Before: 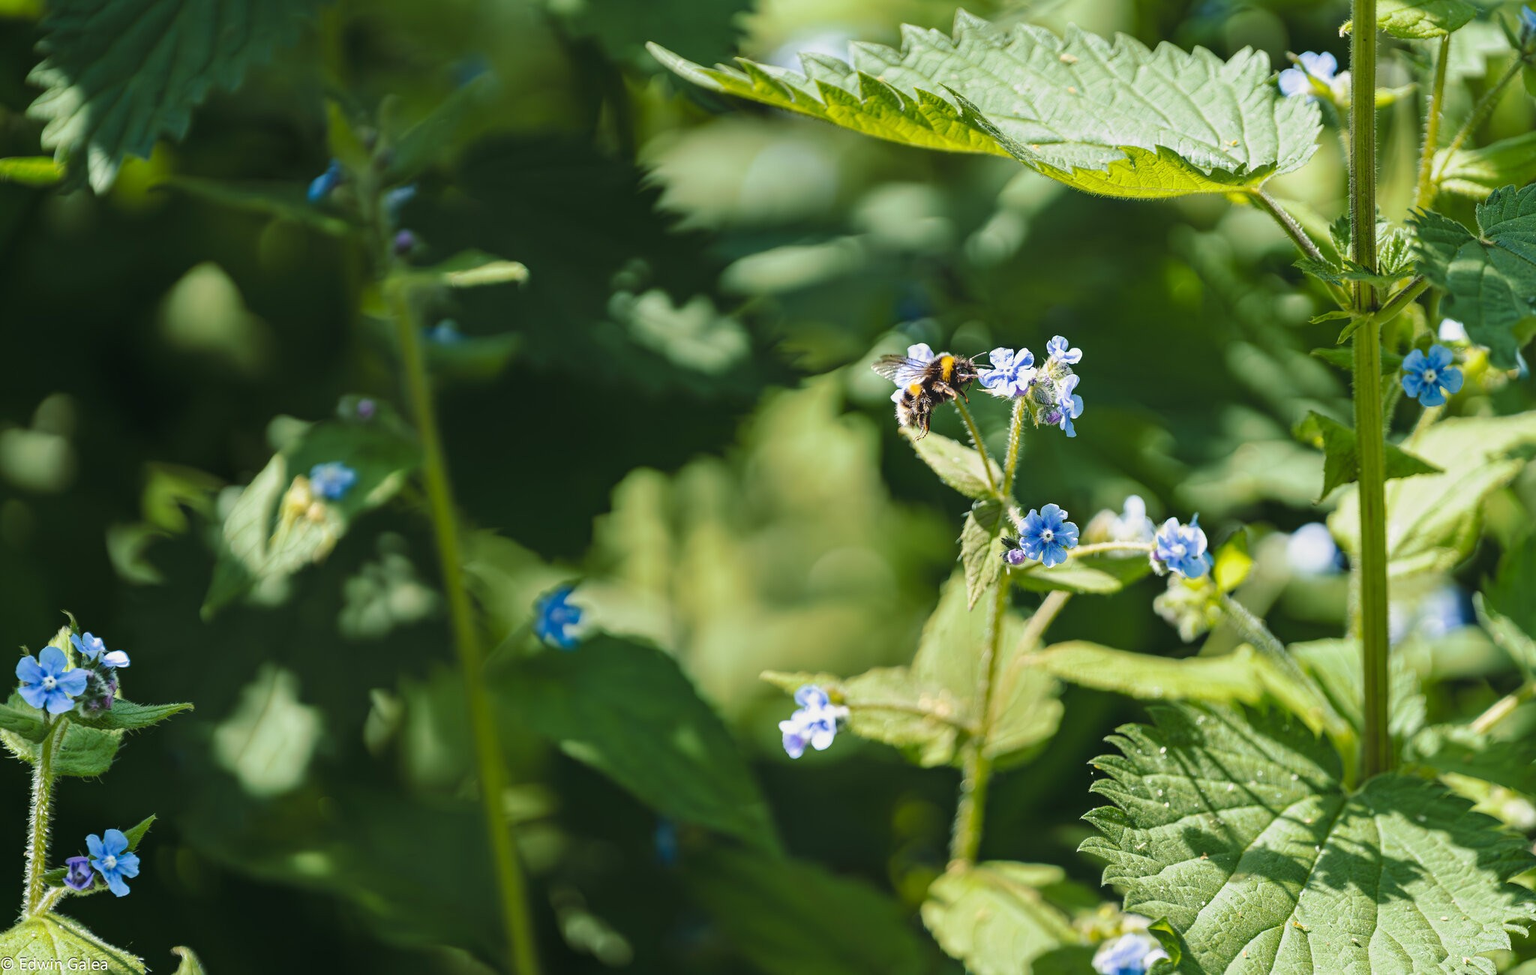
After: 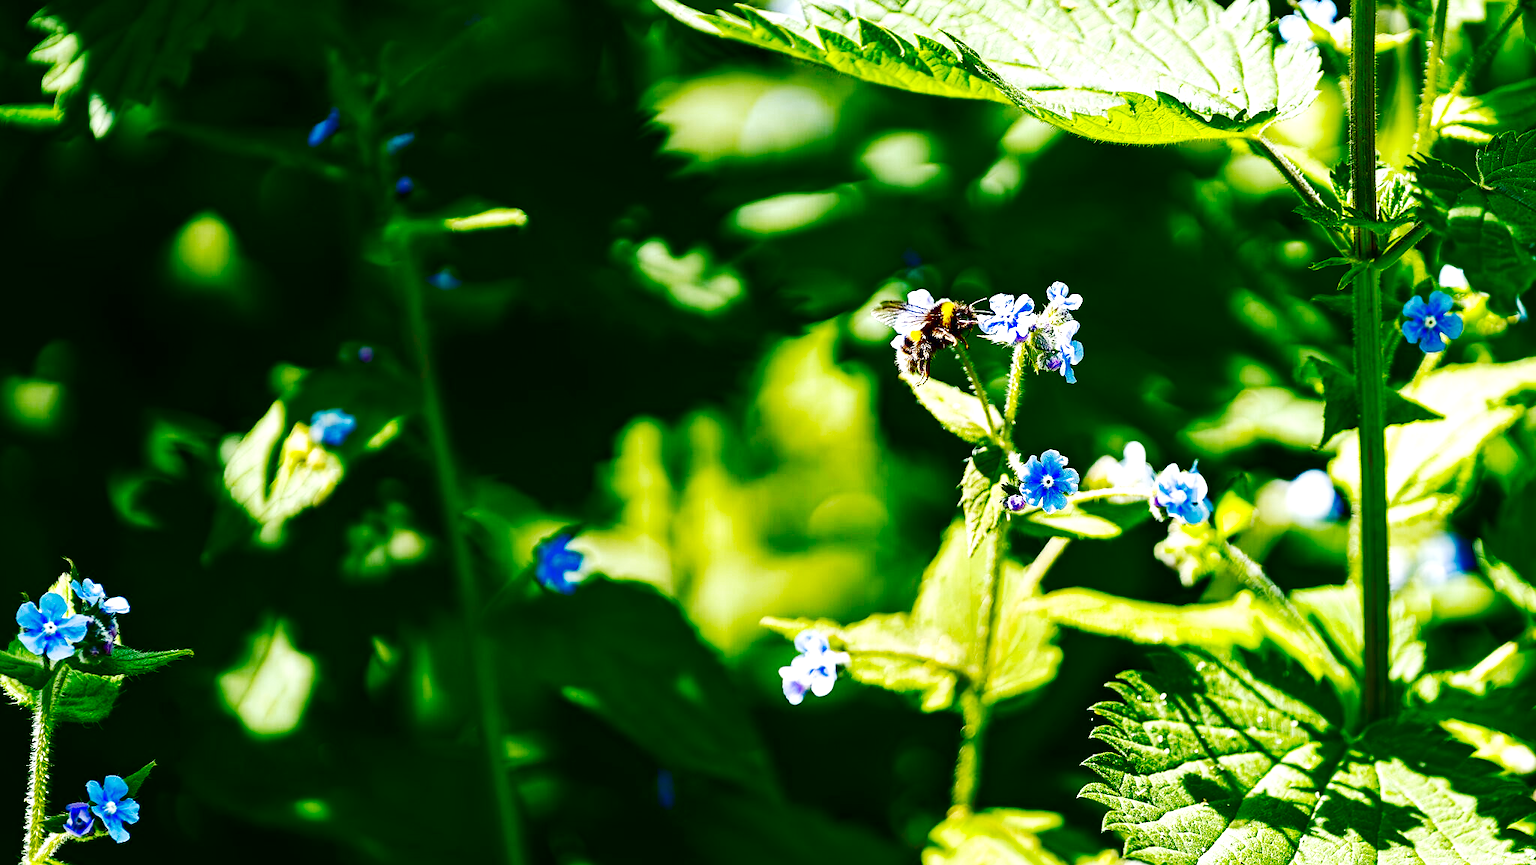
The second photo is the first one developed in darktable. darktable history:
exposure: black level correction 0, exposure 0.701 EV, compensate highlight preservation false
tone equalizer: on, module defaults
contrast brightness saturation: brightness -0.997, saturation 0.986
sharpen: radius 1.476, amount 0.399, threshold 1.375
base curve: curves: ch0 [(0, 0) (0.028, 0.03) (0.121, 0.232) (0.46, 0.748) (0.859, 0.968) (1, 1)], preserve colors none
crop and rotate: top 5.581%, bottom 5.638%
haze removal: compatibility mode true, adaptive false
